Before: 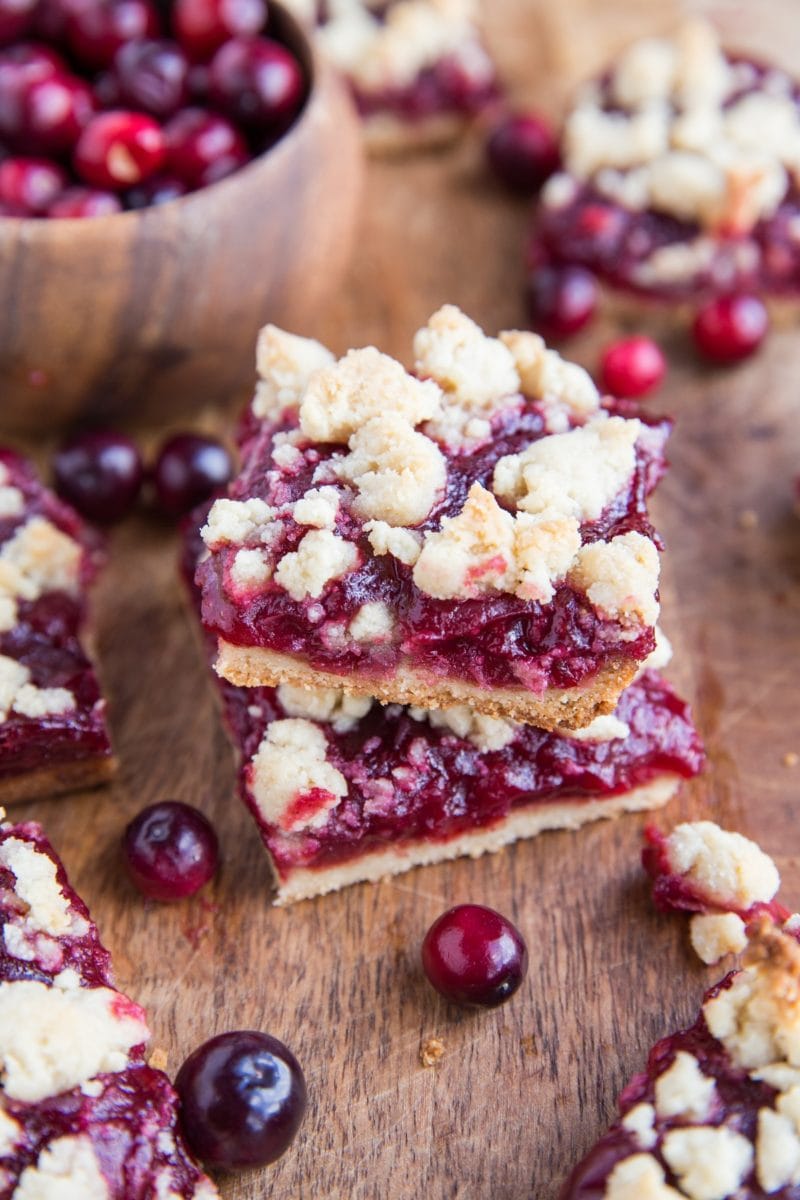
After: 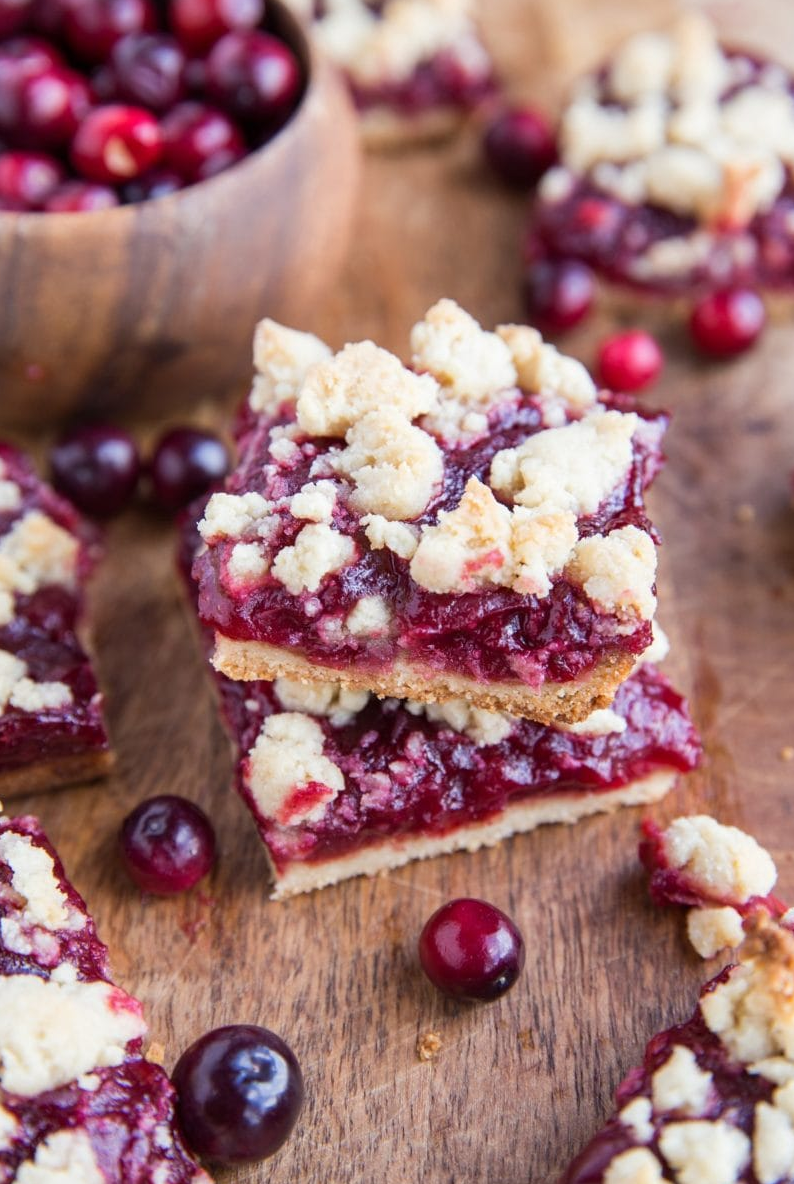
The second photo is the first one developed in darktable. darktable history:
crop: left 0.43%, top 0.576%, right 0.21%, bottom 0.755%
